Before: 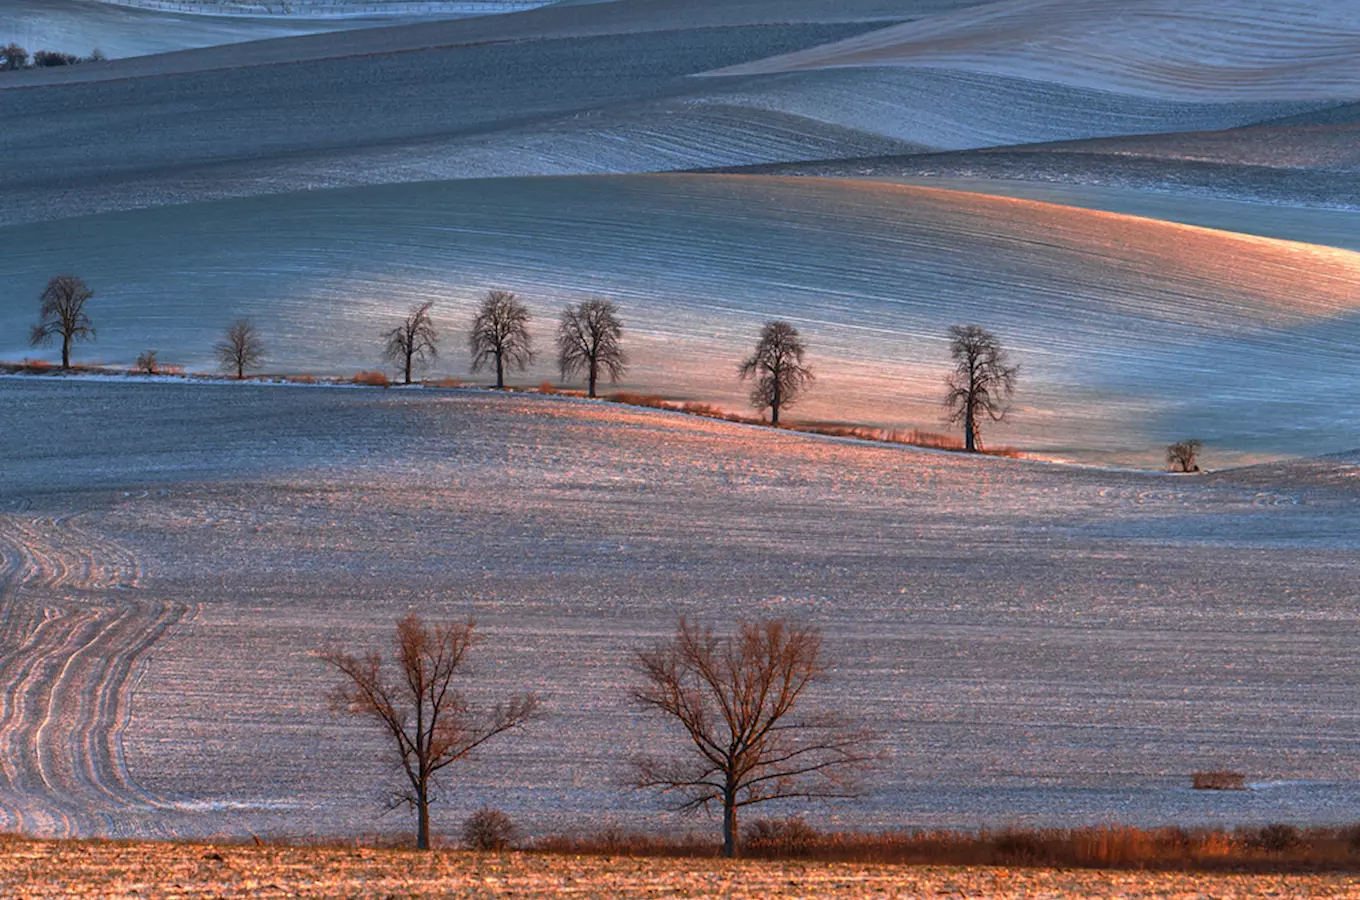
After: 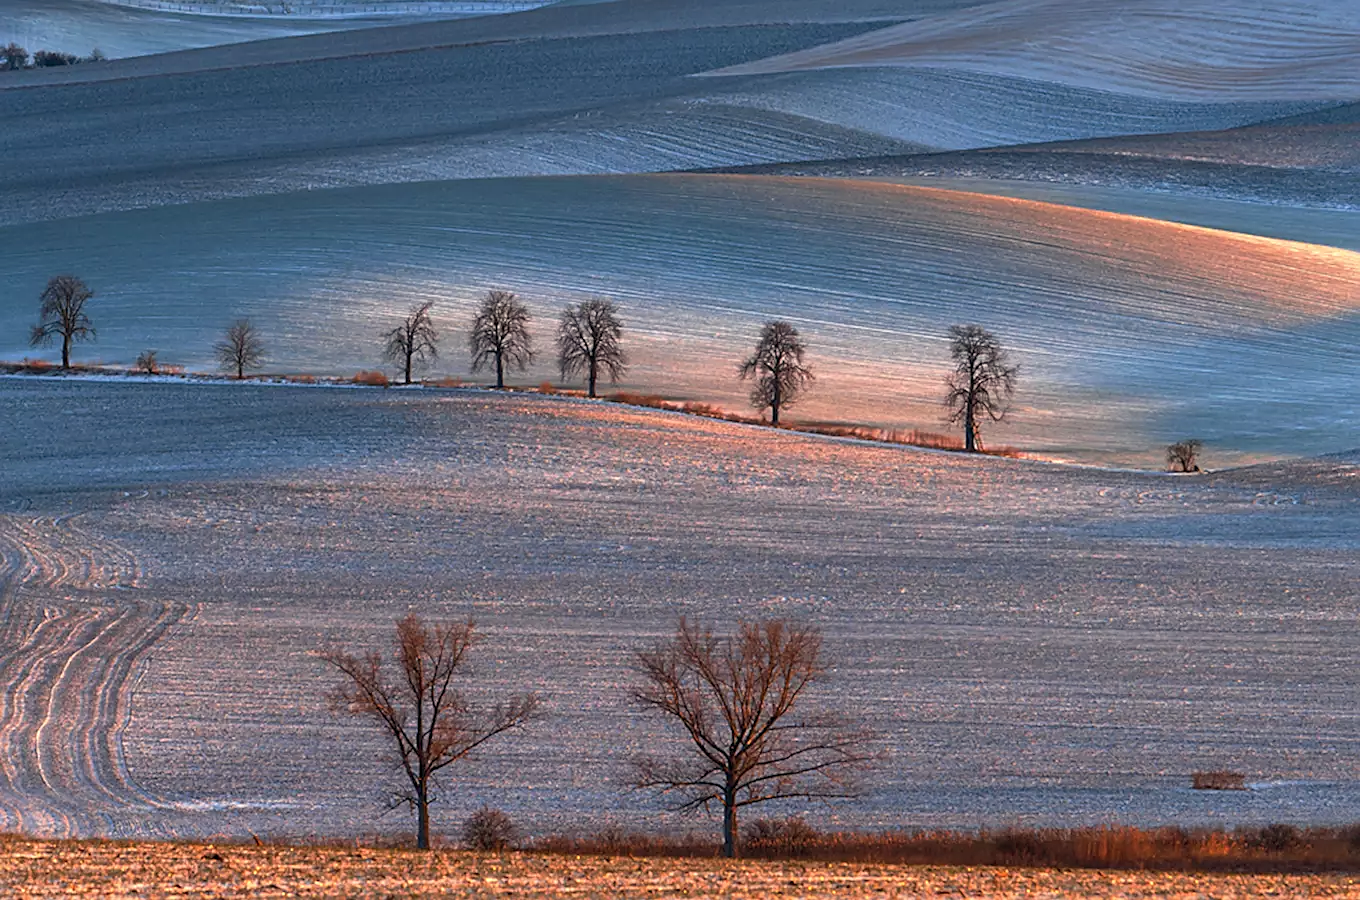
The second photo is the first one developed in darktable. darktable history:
sharpen: on, module defaults
color correction: highlights a* 0.365, highlights b* 2.69, shadows a* -1.41, shadows b* -4.05
